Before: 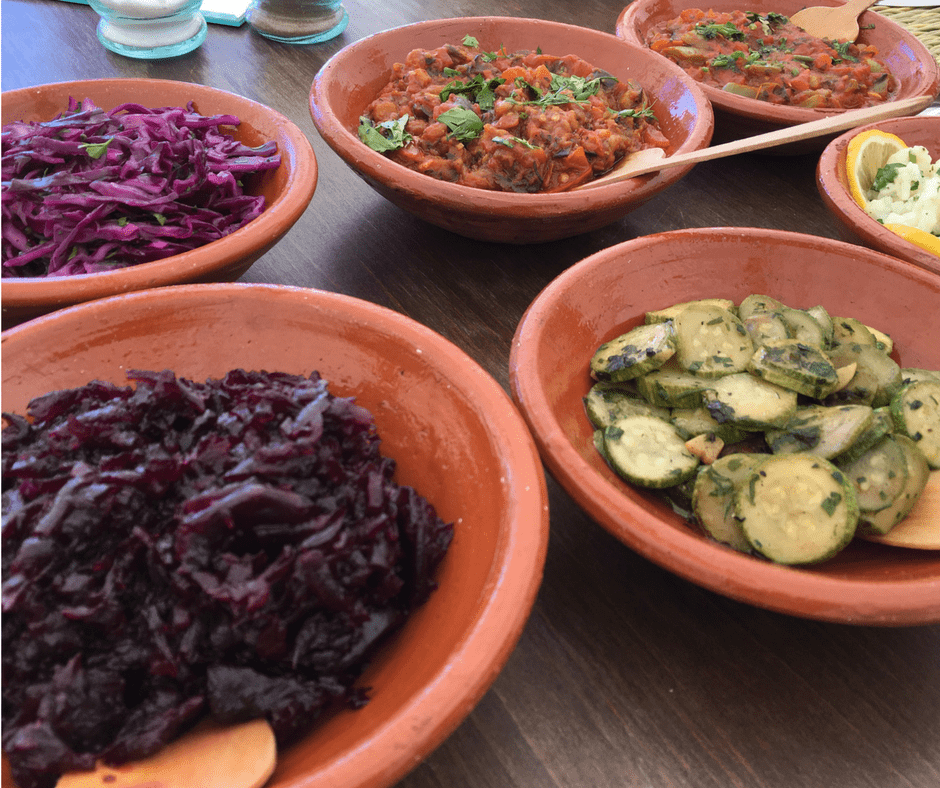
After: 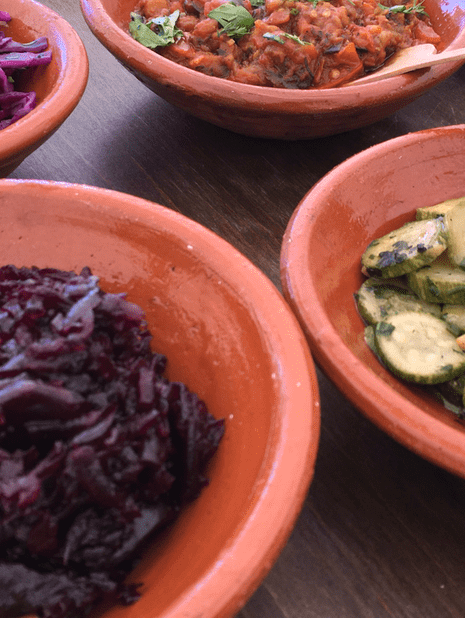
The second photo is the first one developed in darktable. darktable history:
crop and rotate: angle 0.02°, left 24.353%, top 13.219%, right 26.156%, bottom 8.224%
white balance: red 1.05, blue 1.072
tone equalizer: on, module defaults
